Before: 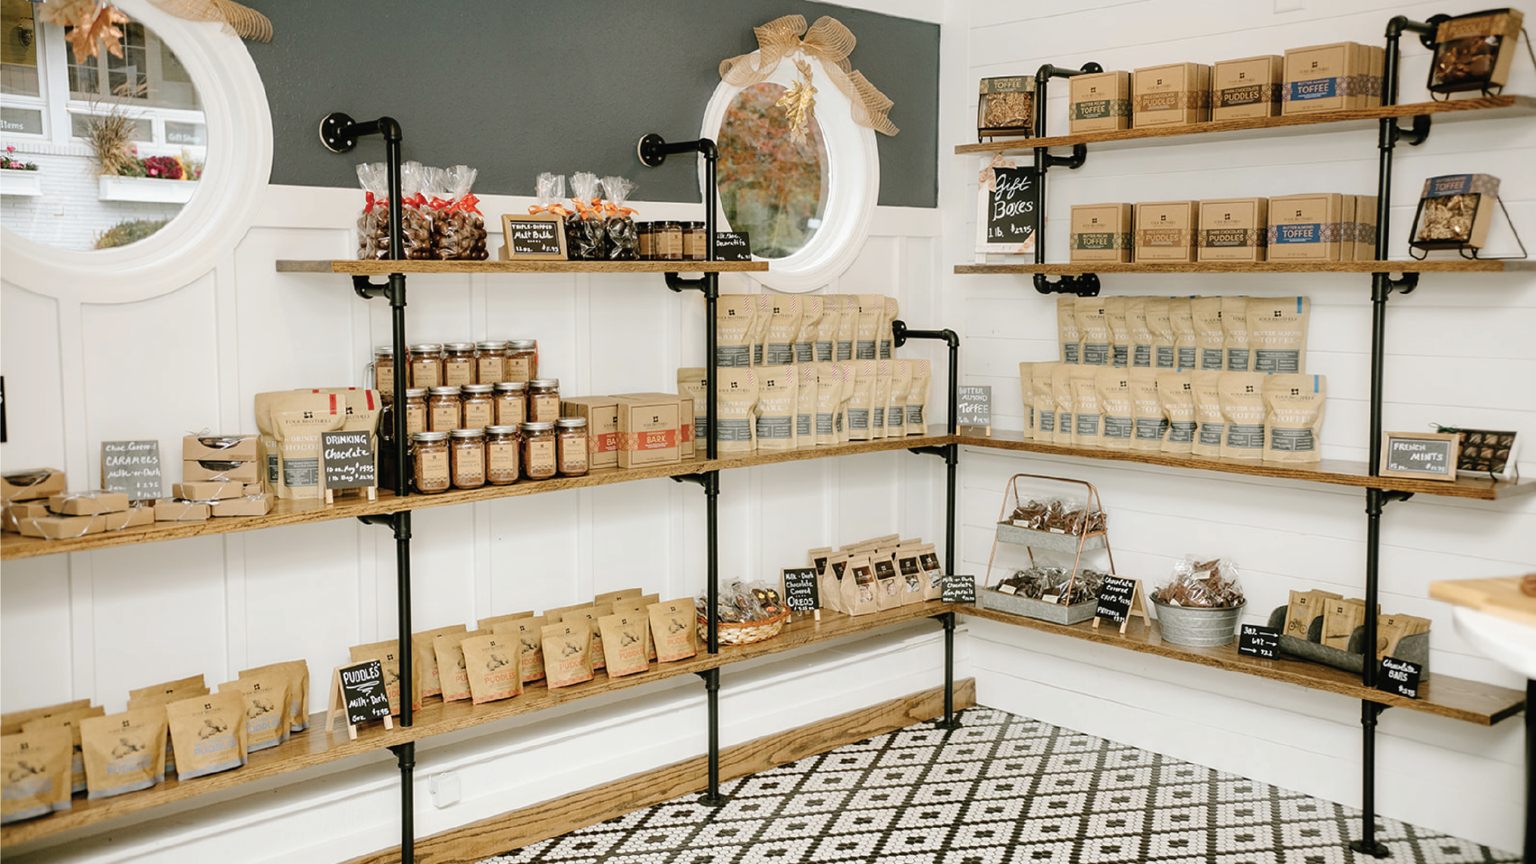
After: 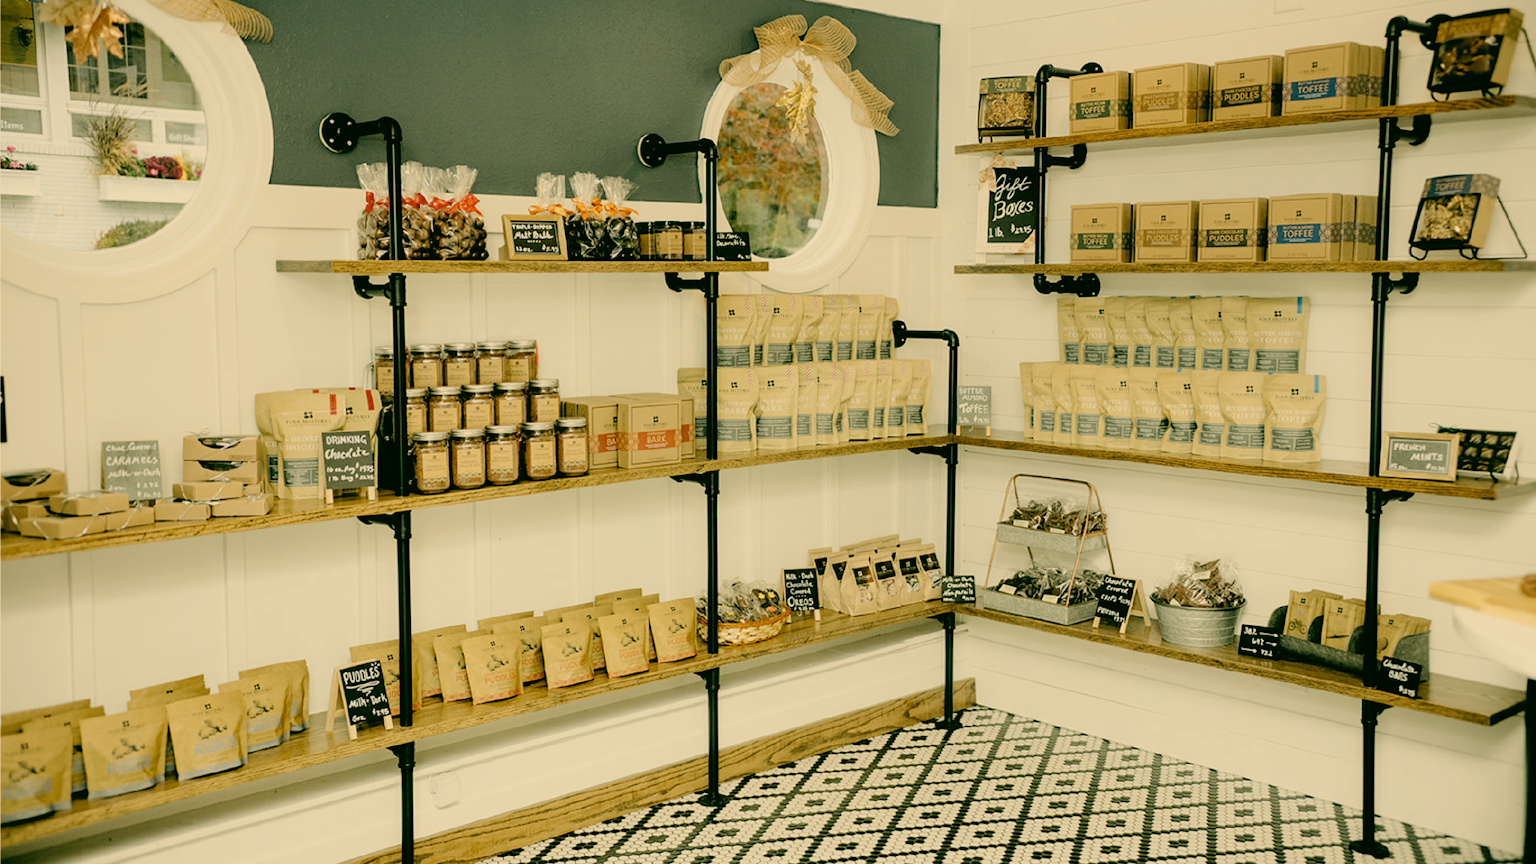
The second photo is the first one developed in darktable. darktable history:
filmic rgb: black relative exposure -7.75 EV, white relative exposure 4.4 EV, threshold 3 EV, hardness 3.76, latitude 50%, contrast 1.1, color science v5 (2021), contrast in shadows safe, contrast in highlights safe, enable highlight reconstruction true
color correction: highlights a* 5.3, highlights b* 24.26, shadows a* -15.58, shadows b* 4.02
